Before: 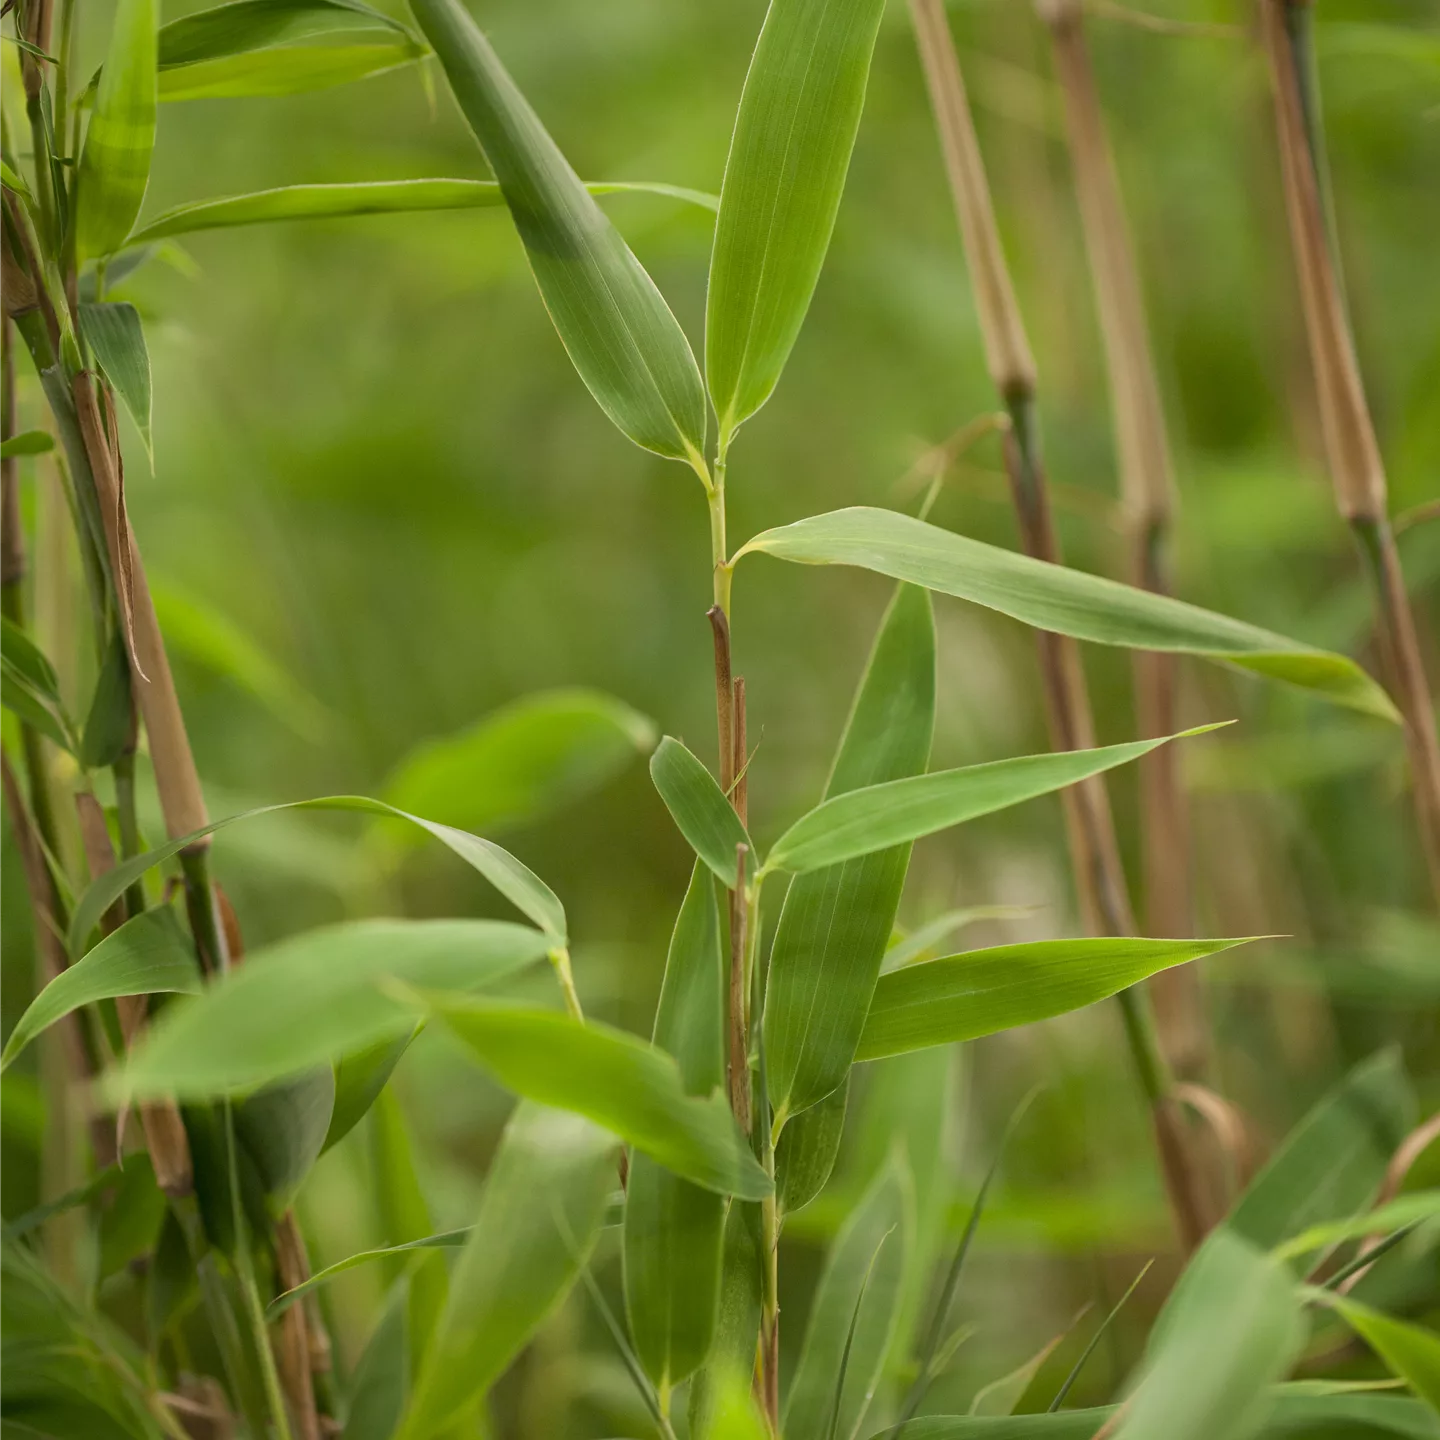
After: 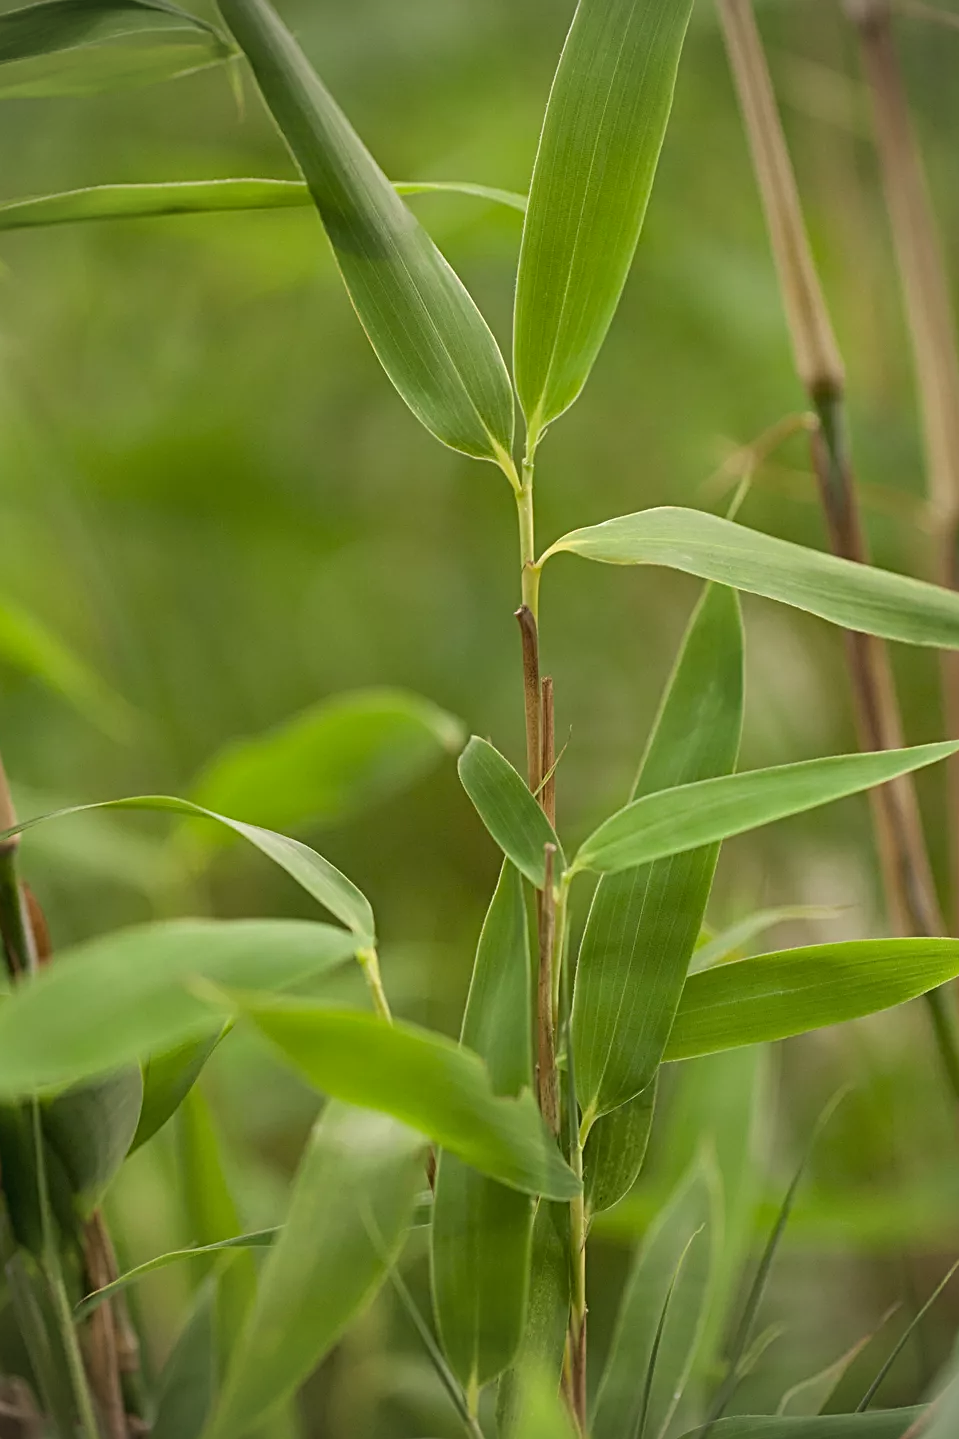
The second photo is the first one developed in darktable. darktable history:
crop and rotate: left 13.342%, right 19.991%
sharpen: radius 3.119
vignetting: fall-off radius 60.92%
shadows and highlights: radius 108.52, shadows 44.07, highlights -67.8, low approximation 0.01, soften with gaussian
color zones: curves: ch0 [(0, 0.5) (0.143, 0.5) (0.286, 0.5) (0.429, 0.495) (0.571, 0.437) (0.714, 0.44) (0.857, 0.496) (1, 0.5)]
